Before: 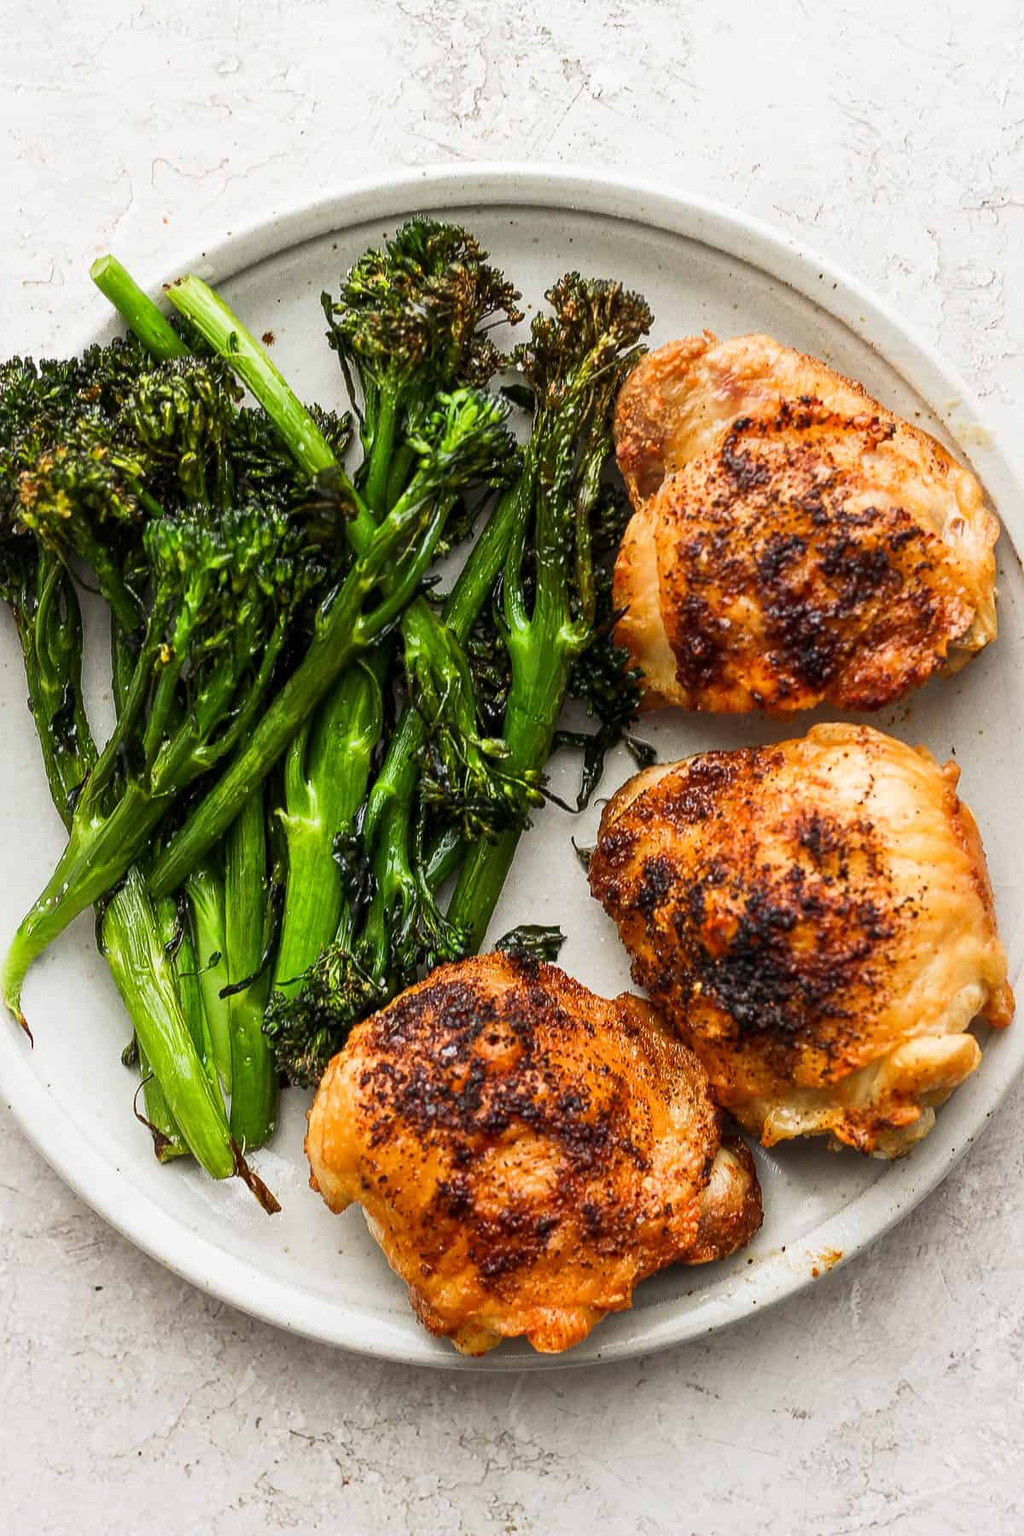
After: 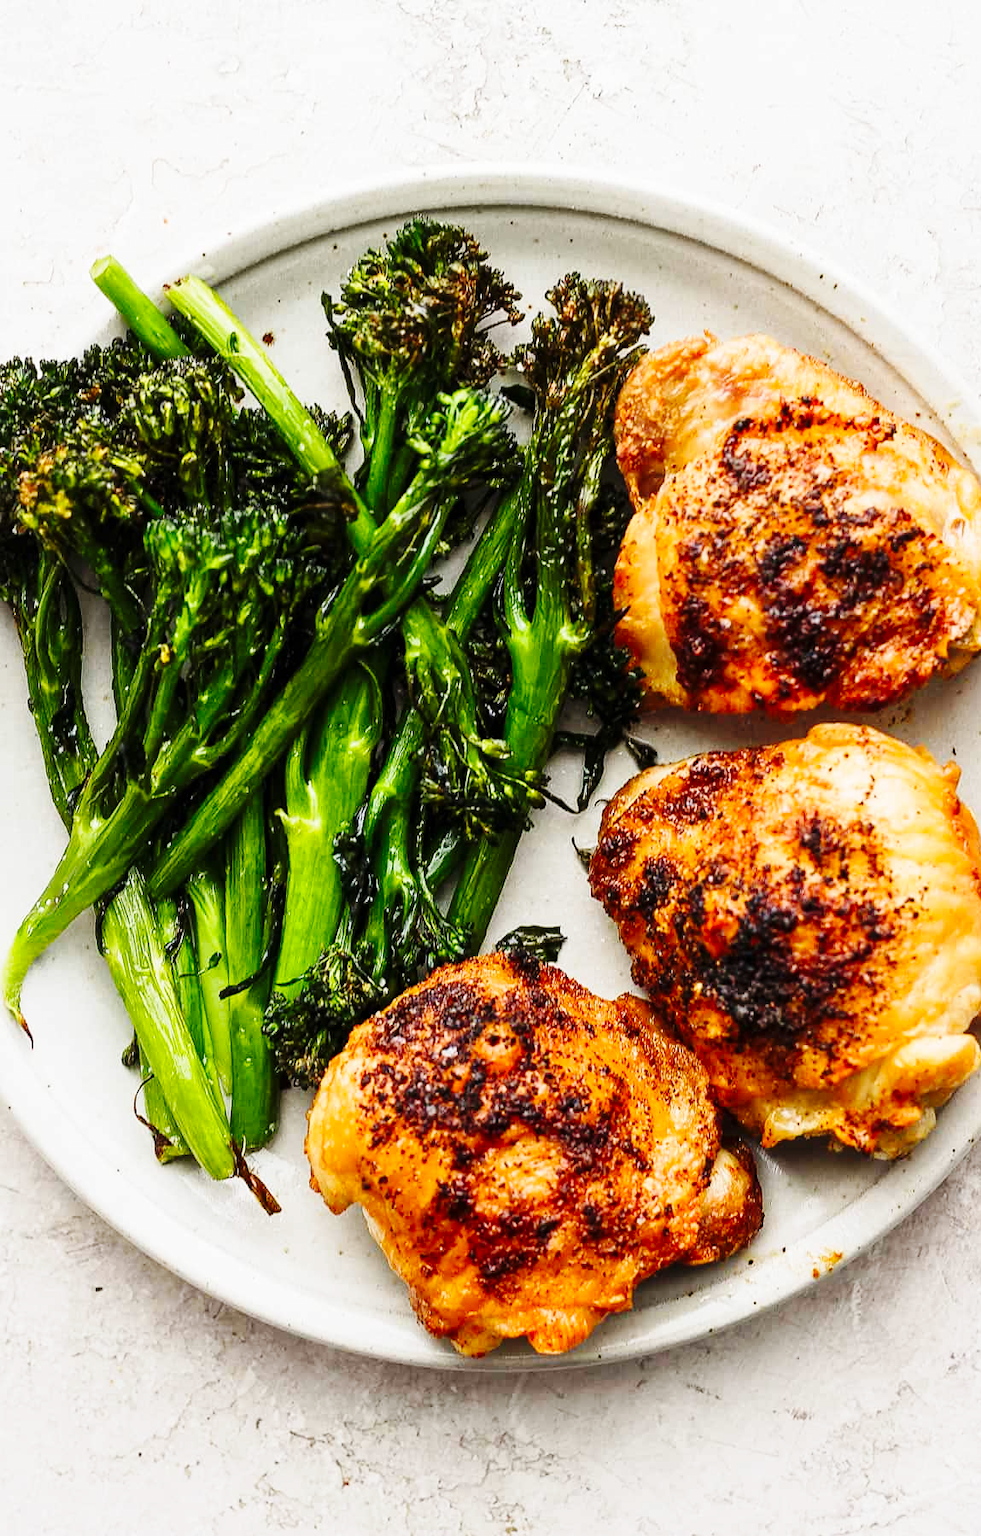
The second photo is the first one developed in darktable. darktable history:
base curve: curves: ch0 [(0, 0) (0.036, 0.025) (0.121, 0.166) (0.206, 0.329) (0.605, 0.79) (1, 1)], preserve colors none
crop: right 4.17%, bottom 0.046%
